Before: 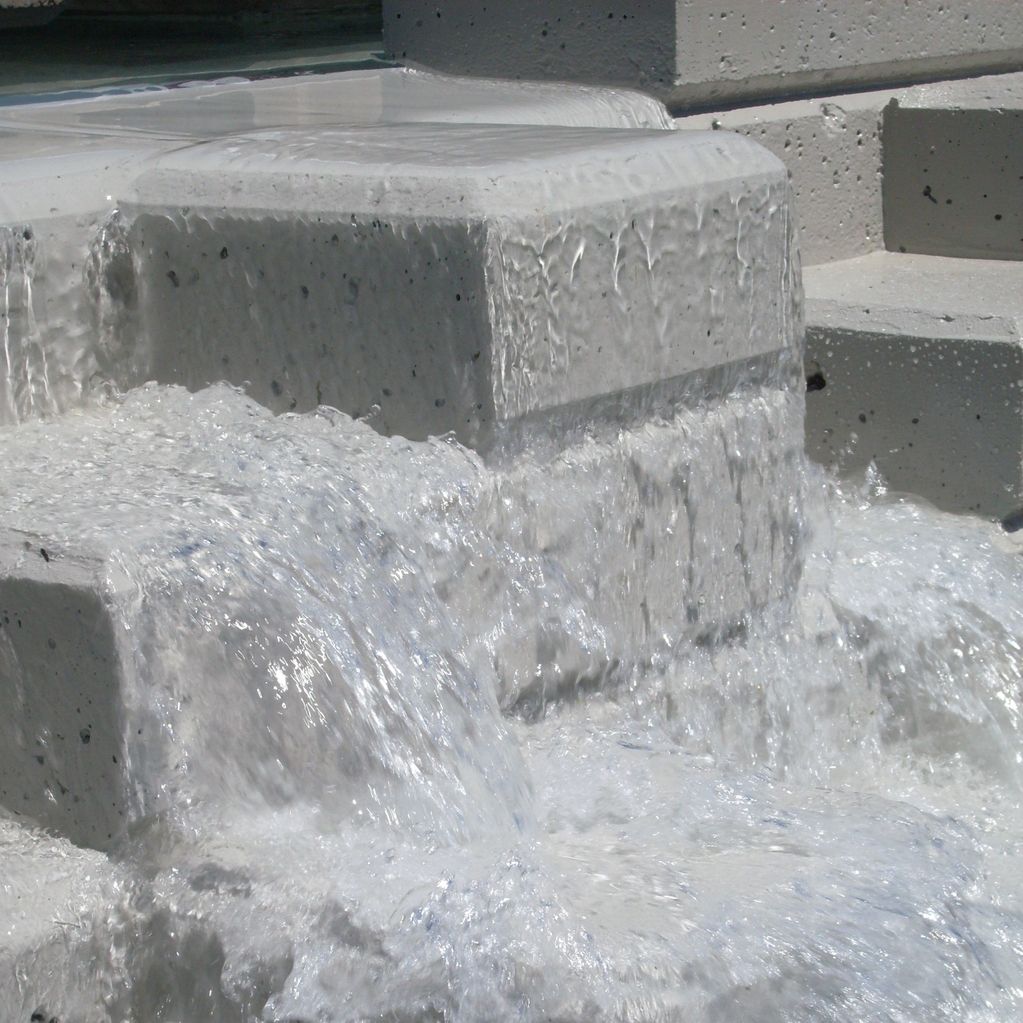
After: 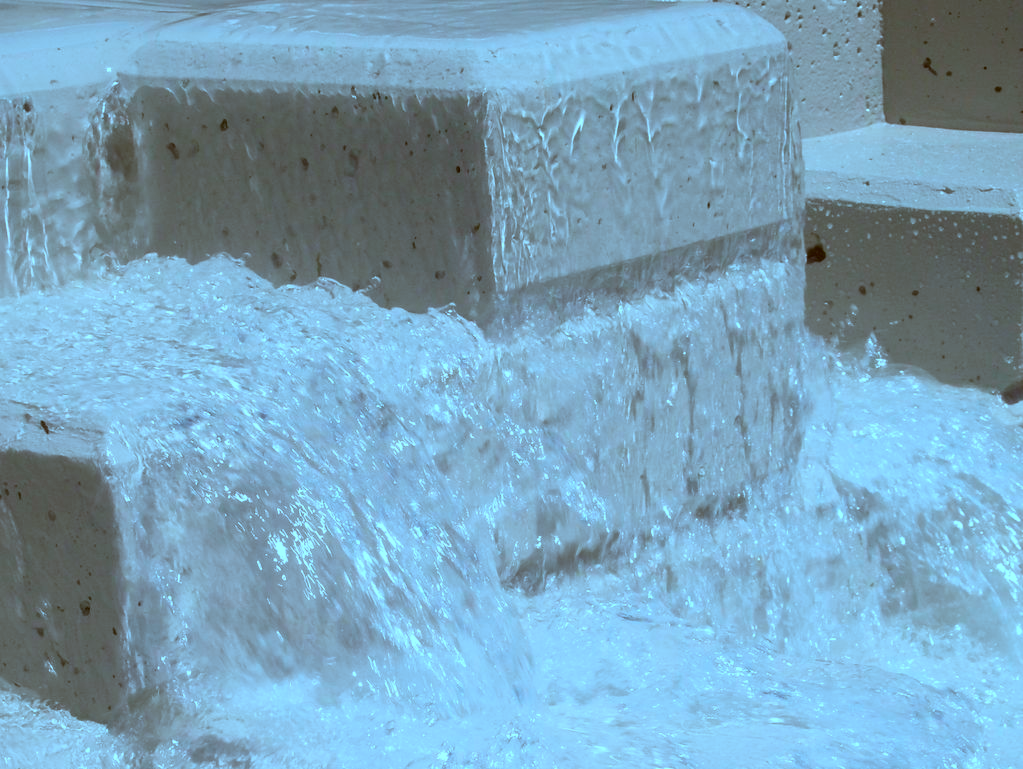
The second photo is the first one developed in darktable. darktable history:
crop and rotate: top 12.568%, bottom 12.202%
color calibration: illuminant custom, x 0.389, y 0.387, temperature 3821.5 K
color correction: highlights a* -14.08, highlights b* -16.85, shadows a* 10.07, shadows b* 29.7
